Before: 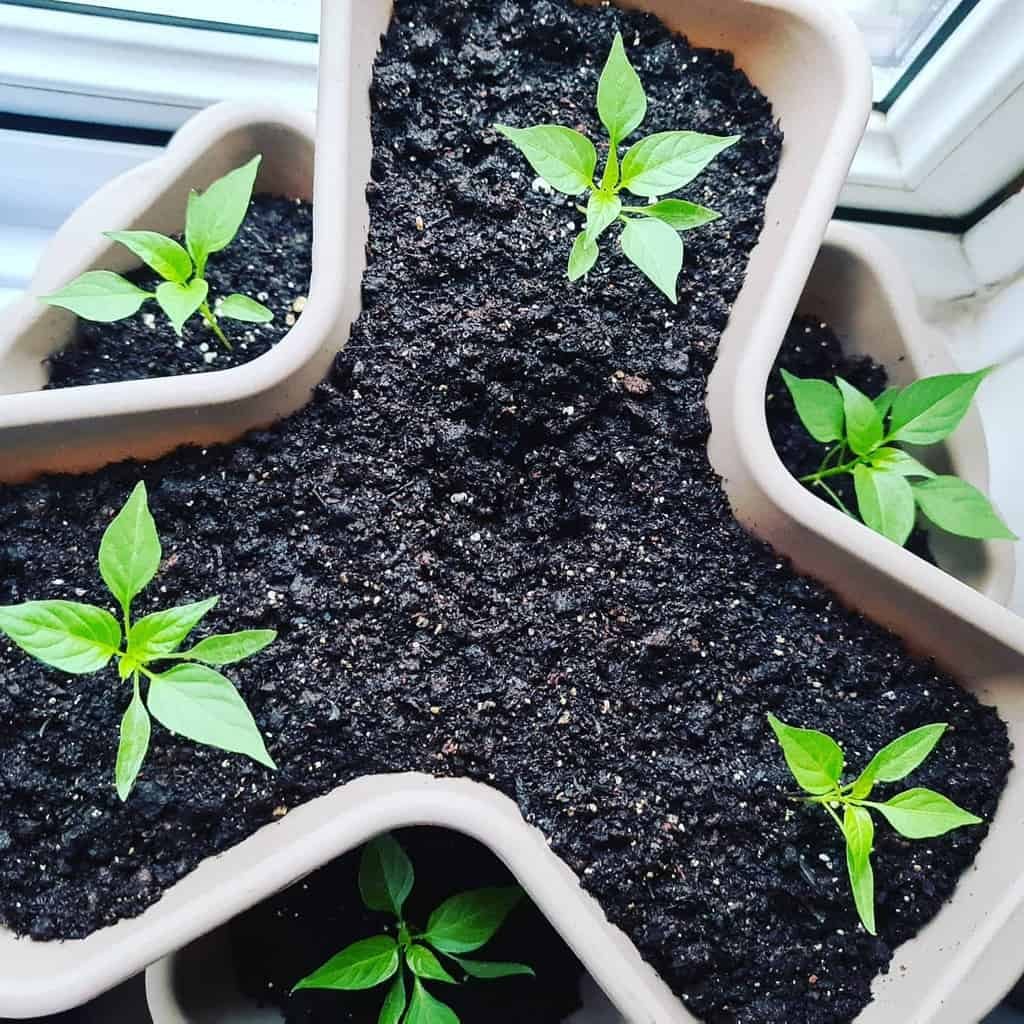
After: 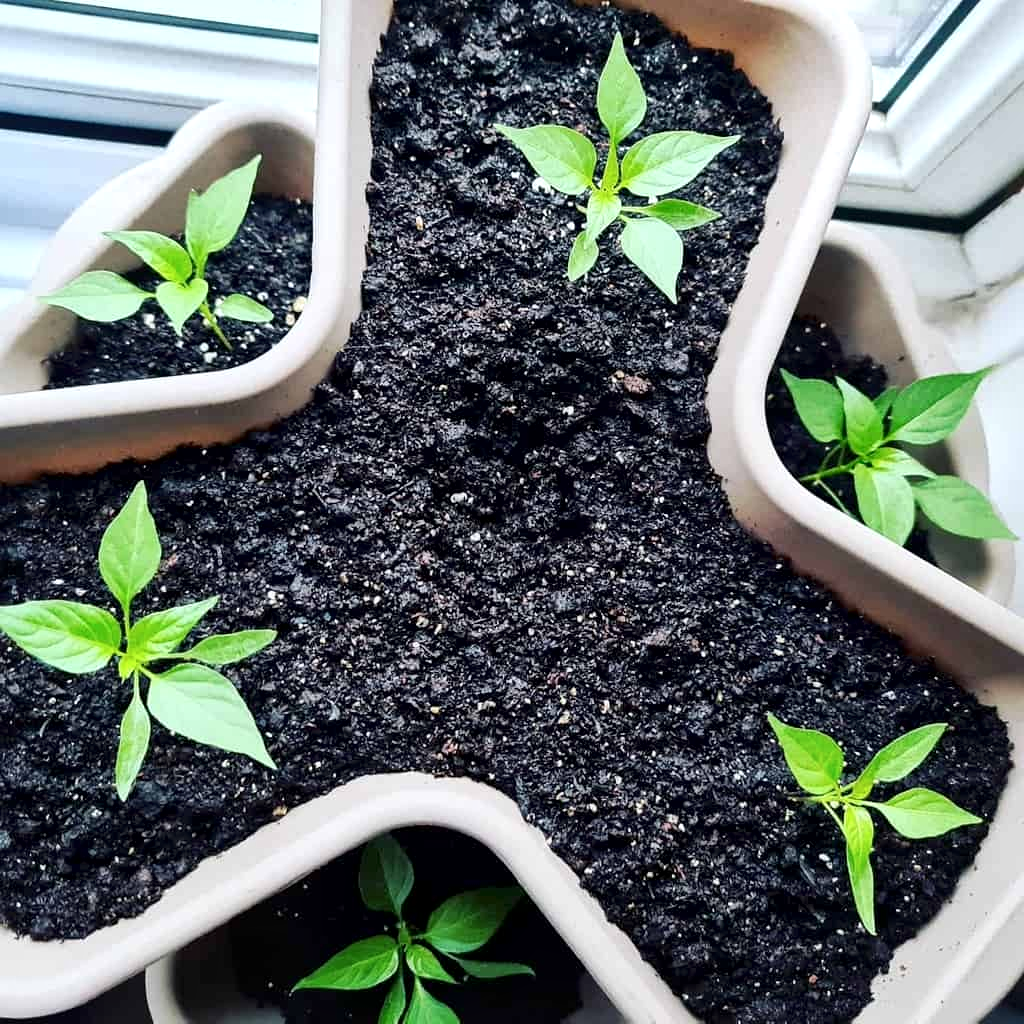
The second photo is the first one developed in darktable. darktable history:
contrast brightness saturation: contrast 0.141
local contrast: mode bilateral grid, contrast 19, coarseness 49, detail 171%, midtone range 0.2
tone equalizer: edges refinement/feathering 500, mask exposure compensation -1.57 EV, preserve details no
